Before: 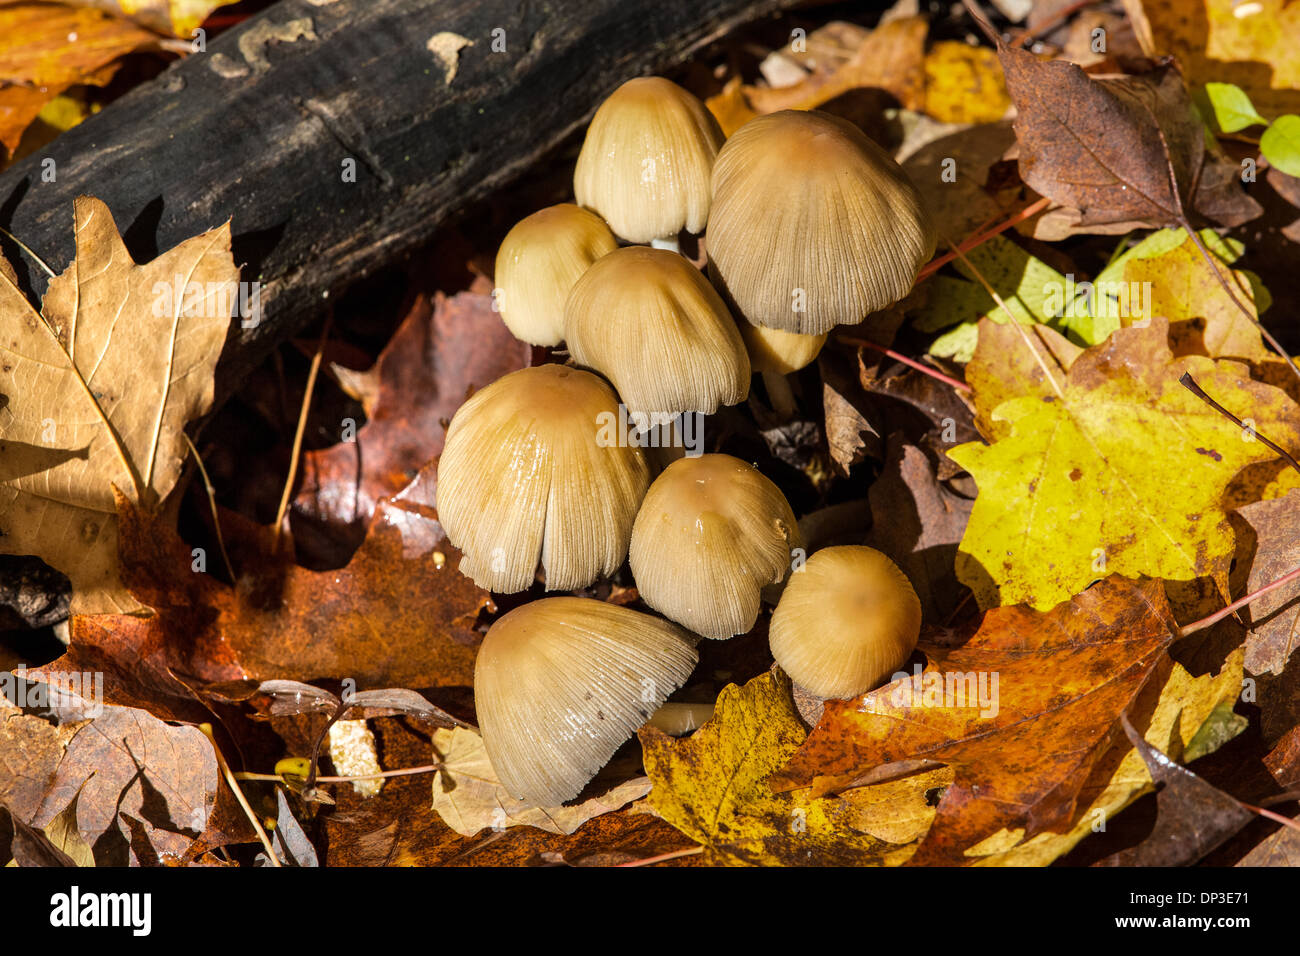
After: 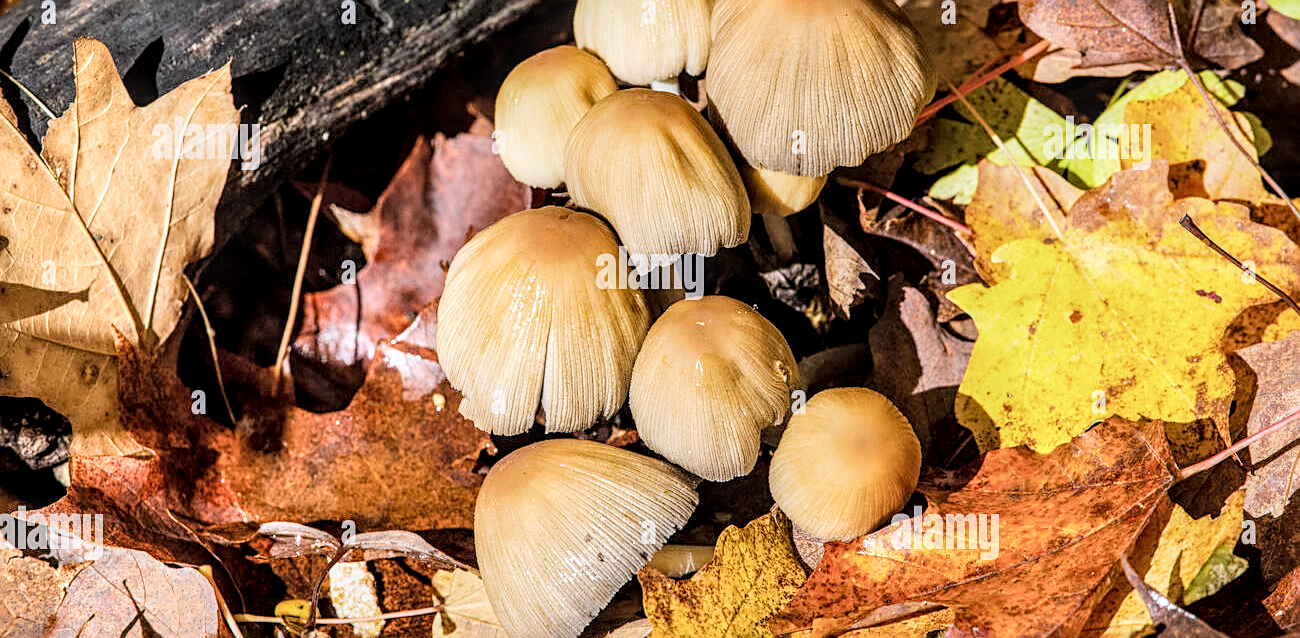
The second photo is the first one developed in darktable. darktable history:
local contrast: detail 142%
color calibration: illuminant as shot in camera, x 0.358, y 0.373, temperature 4628.91 K
exposure: black level correction 0, exposure 1.2 EV, compensate highlight preservation false
sharpen: on, module defaults
shadows and highlights: shadows 37.16, highlights -26.86, soften with gaussian
crop: top 16.562%, bottom 16.689%
filmic rgb: black relative exposure -7.65 EV, white relative exposure 4.56 EV, hardness 3.61
